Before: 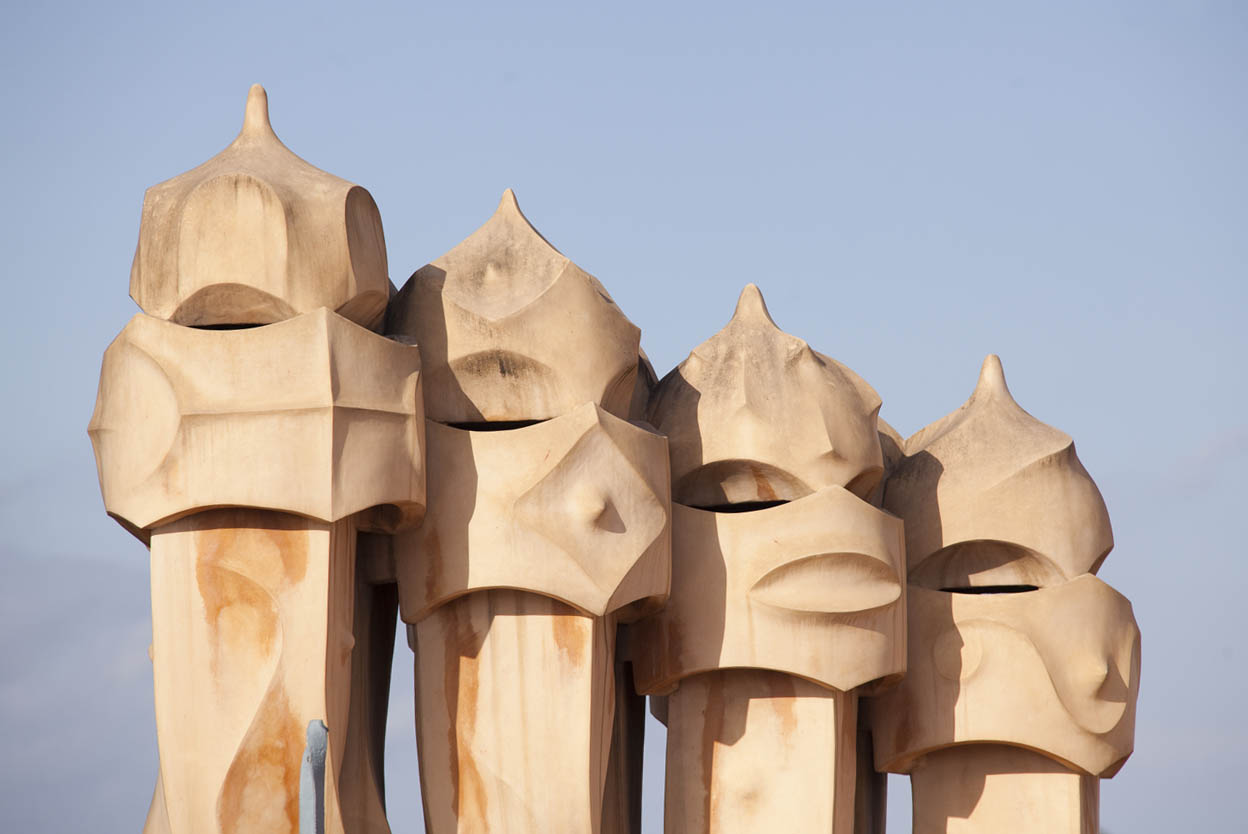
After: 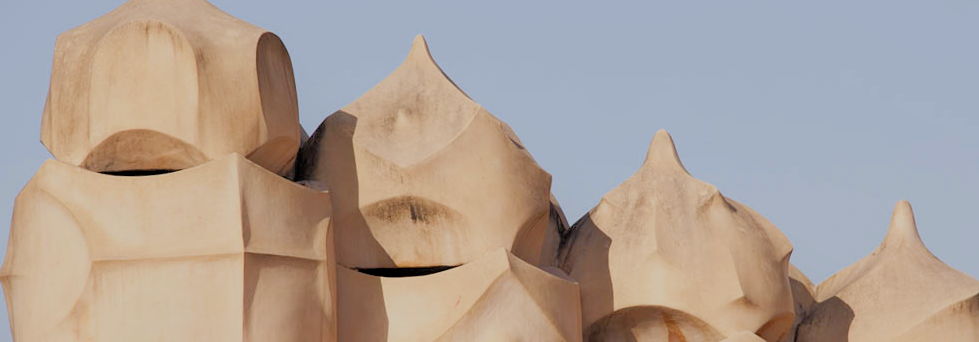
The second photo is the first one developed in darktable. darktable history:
tone equalizer: -8 EV -0.495 EV, -7 EV -0.334 EV, -6 EV -0.07 EV, -5 EV 0.408 EV, -4 EV 0.983 EV, -3 EV 0.801 EV, -2 EV -0.014 EV, -1 EV 0.131 EV, +0 EV -0.036 EV, mask exposure compensation -0.487 EV
crop: left 7.135%, top 18.526%, right 14.384%, bottom 40.35%
filmic rgb: middle gray luminance 29.95%, black relative exposure -8.94 EV, white relative exposure 7 EV, target black luminance 0%, hardness 2.92, latitude 2.16%, contrast 0.962, highlights saturation mix 3.94%, shadows ↔ highlights balance 11.9%
color correction: highlights b* 0.057, saturation 1.13
